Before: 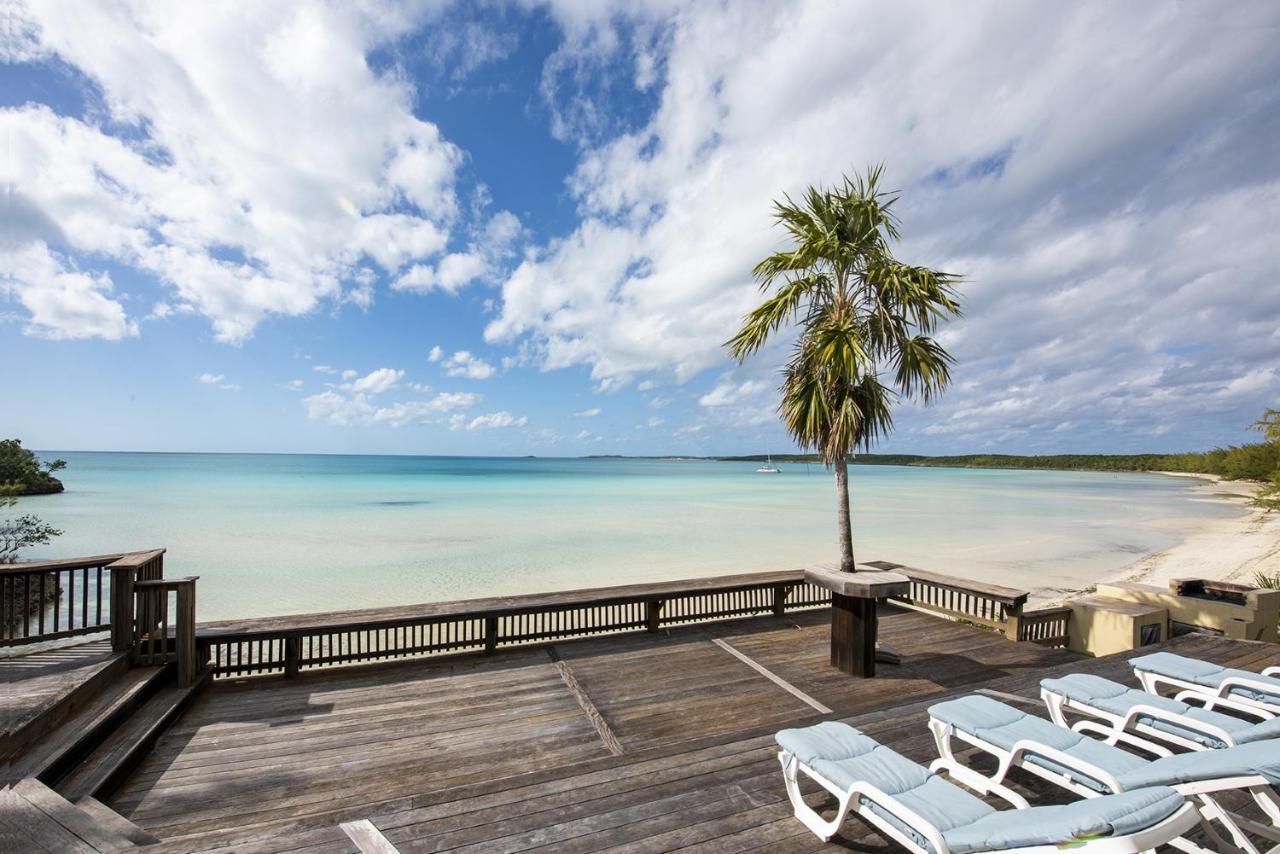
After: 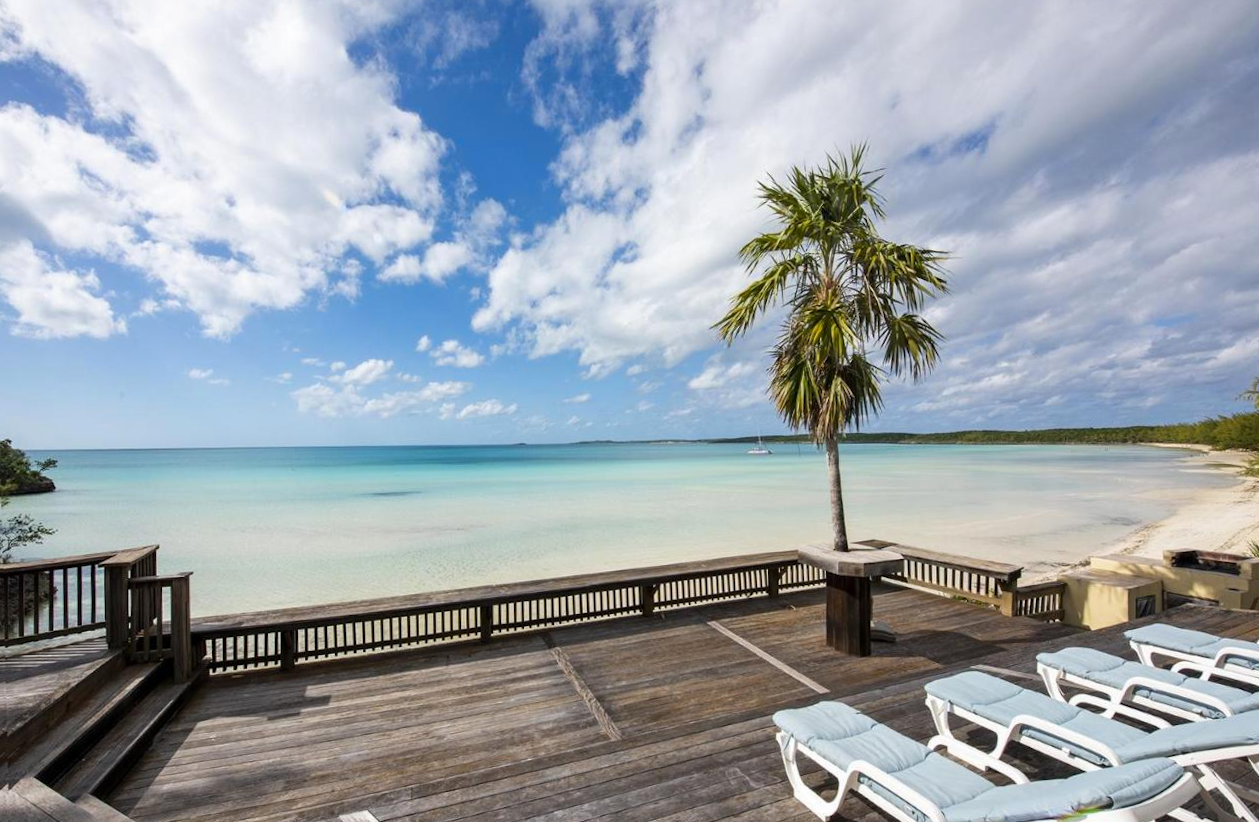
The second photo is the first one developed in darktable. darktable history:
vibrance: vibrance 95.34%
rotate and perspective: rotation -1.42°, crop left 0.016, crop right 0.984, crop top 0.035, crop bottom 0.965
